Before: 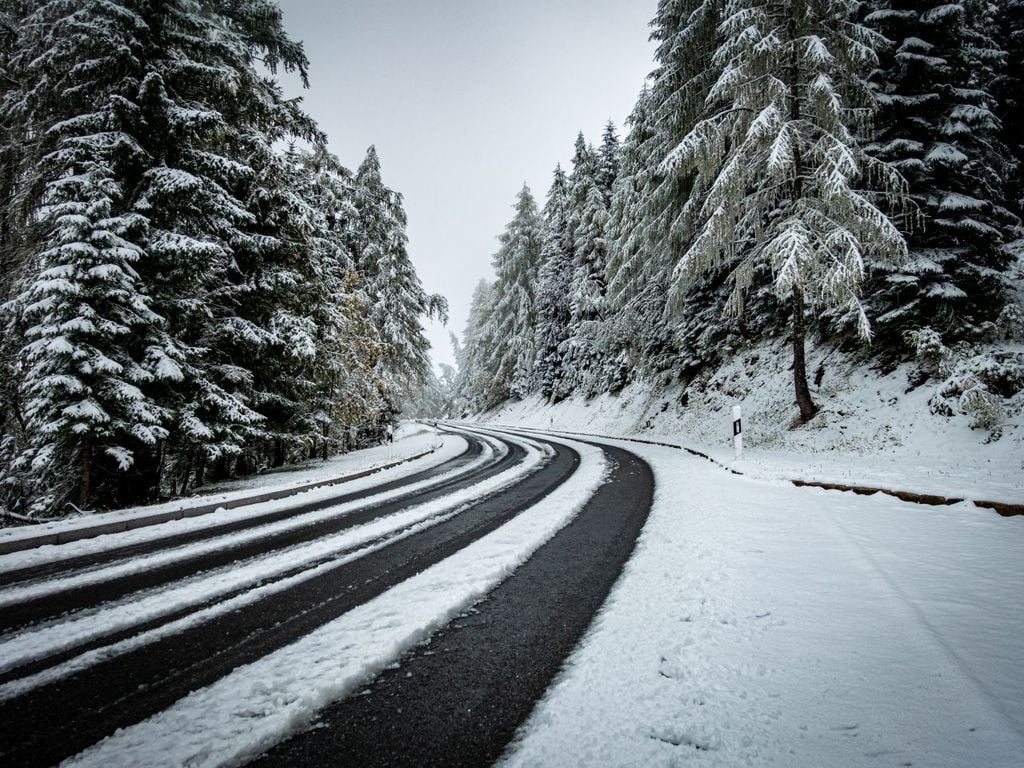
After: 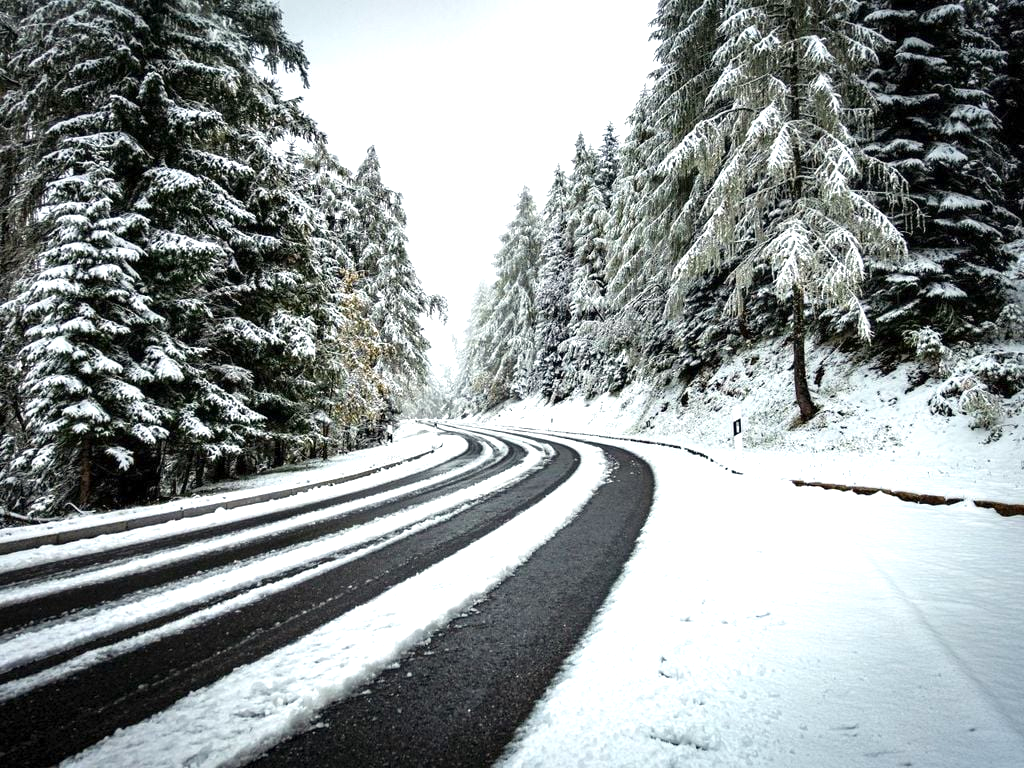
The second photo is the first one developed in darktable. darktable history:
color correction: highlights b* 2.9
exposure: exposure 0.95 EV, compensate highlight preservation false
